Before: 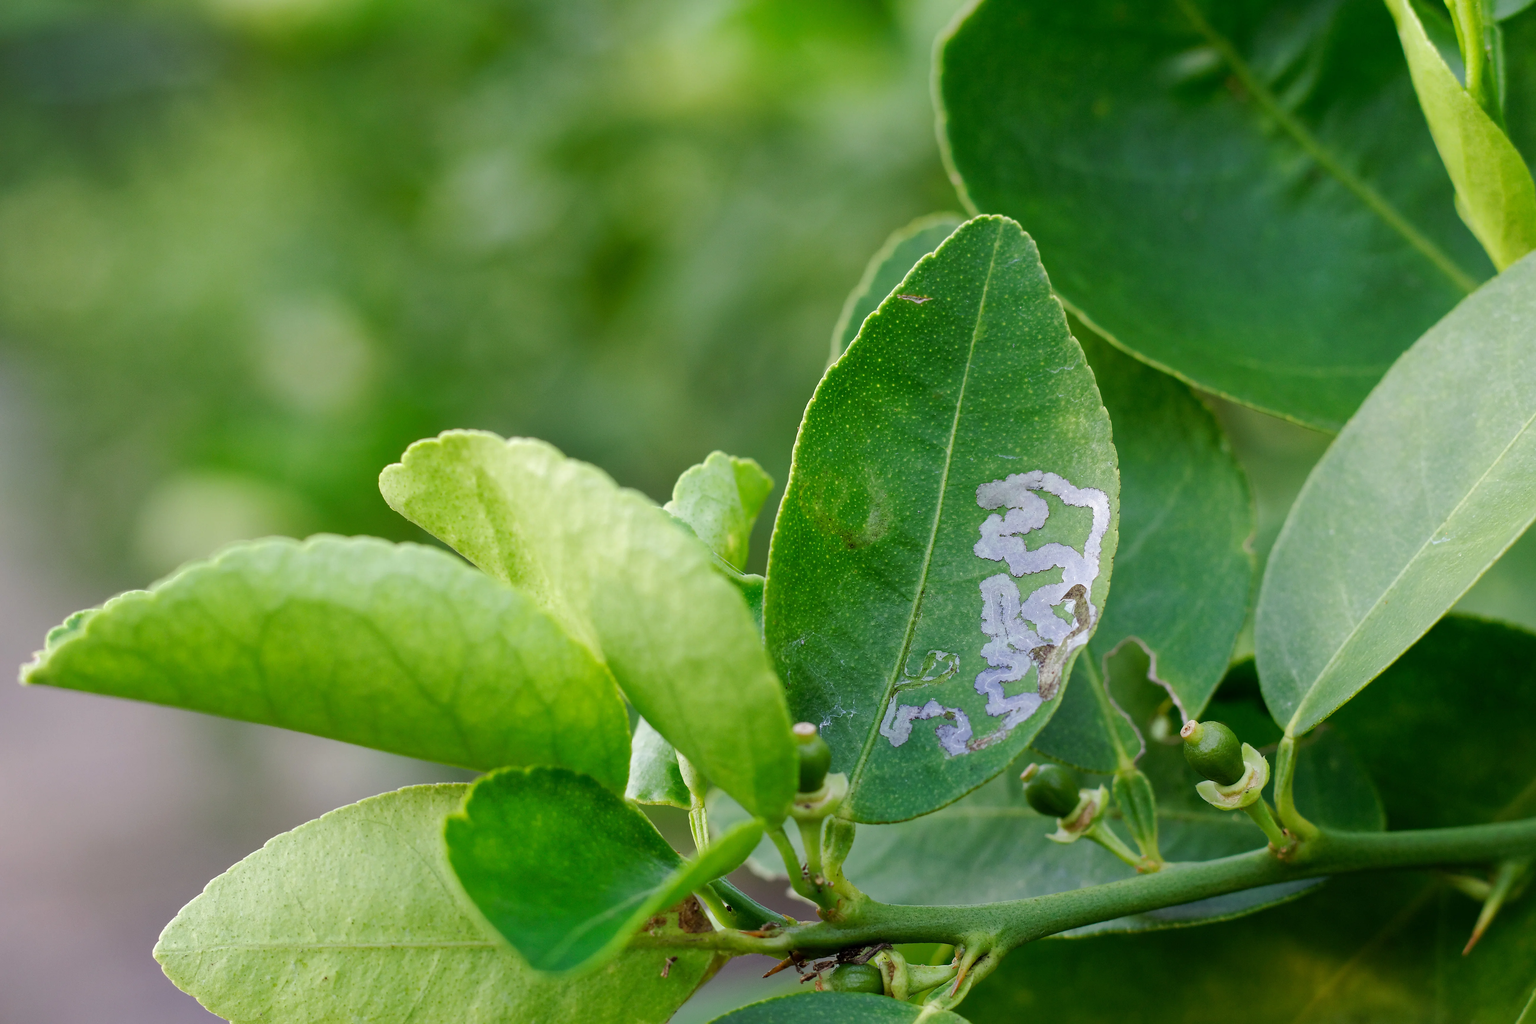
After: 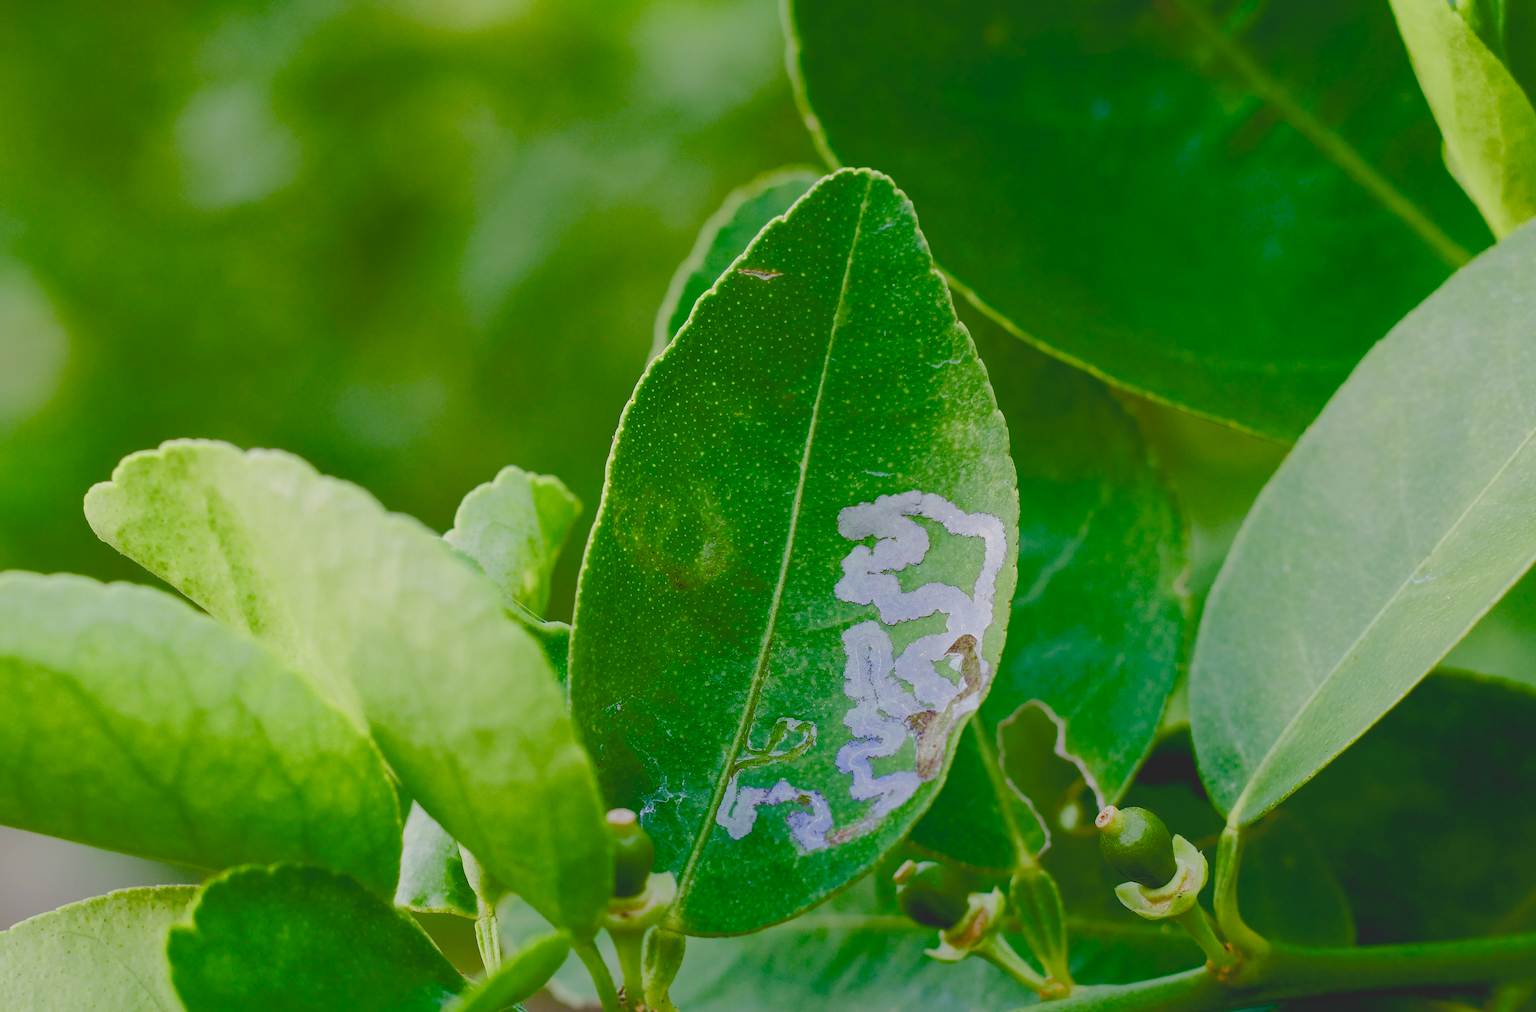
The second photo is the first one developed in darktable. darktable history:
contrast brightness saturation: contrast -0.298
crop and rotate: left 20.357%, top 8.004%, right 0.395%, bottom 13.6%
color balance rgb: global offset › luminance -0.875%, perceptual saturation grading › global saturation 0.746%, perceptual saturation grading › highlights -29.077%, perceptual saturation grading › mid-tones 29.402%, perceptual saturation grading › shadows 59.21%, perceptual brilliance grading › mid-tones 10.972%, perceptual brilliance grading › shadows 15.112%, global vibrance 16.585%, saturation formula JzAzBz (2021)
